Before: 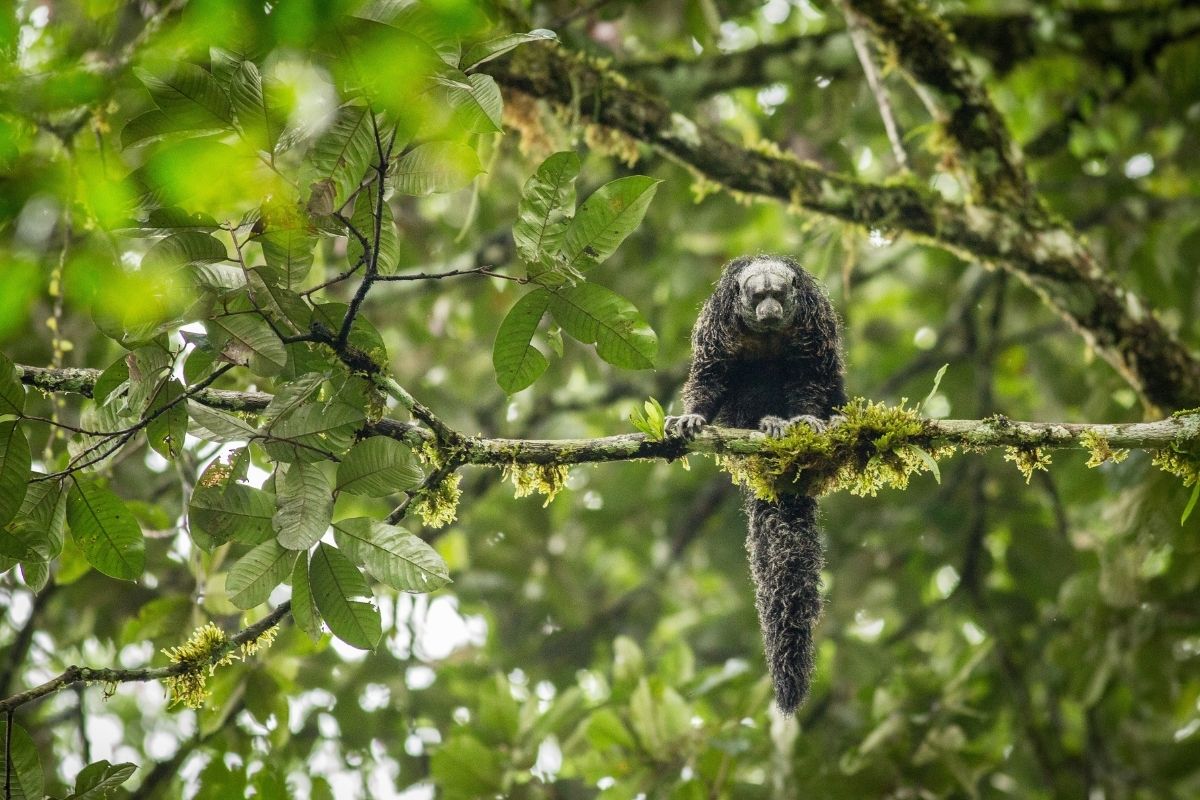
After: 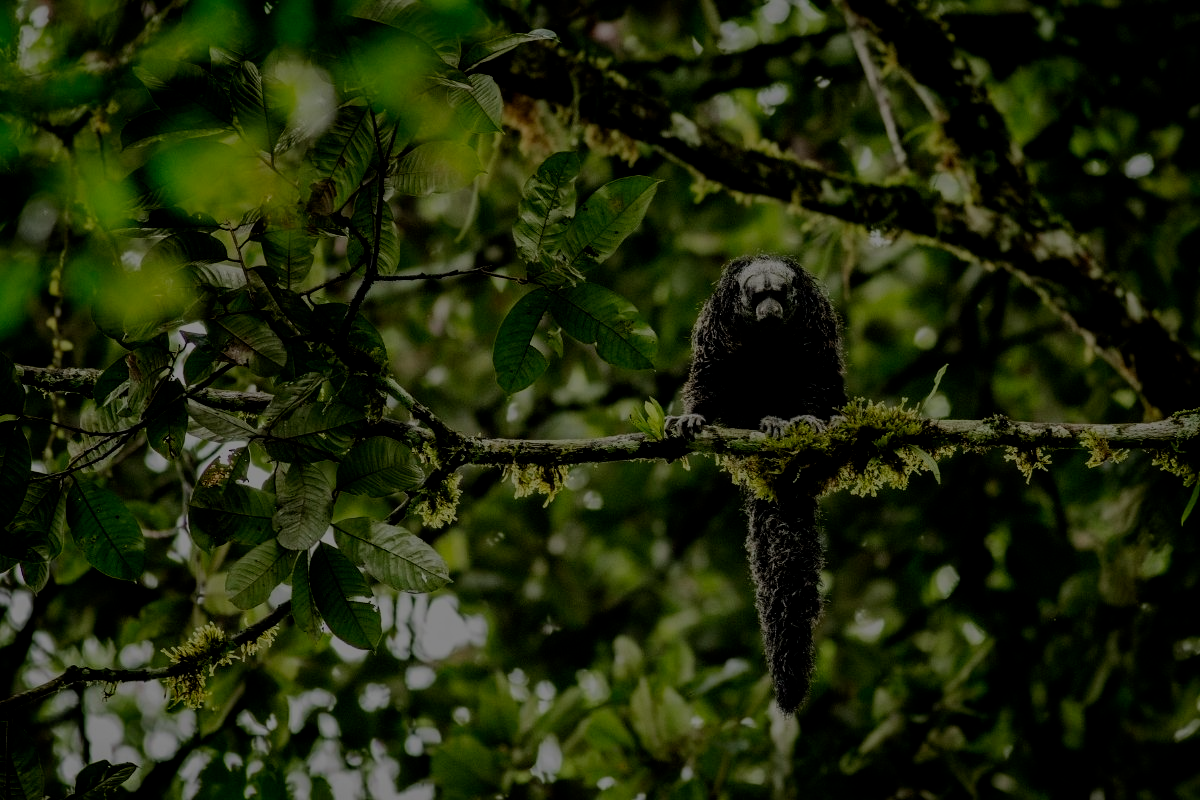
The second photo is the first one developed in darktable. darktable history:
filmic rgb: black relative exposure -5.5 EV, white relative exposure 2.5 EV, threshold 3 EV, target black luminance 0%, hardness 4.51, latitude 67.35%, contrast 1.453, shadows ↔ highlights balance -3.52%, preserve chrominance no, color science v4 (2020), contrast in shadows soft, enable highlight reconstruction true
color balance rgb: perceptual brilliance grading › global brilliance -48.39%
contrast equalizer: y [[0.535, 0.543, 0.548, 0.548, 0.542, 0.532], [0.5 ×6], [0.5 ×6], [0 ×6], [0 ×6]]
